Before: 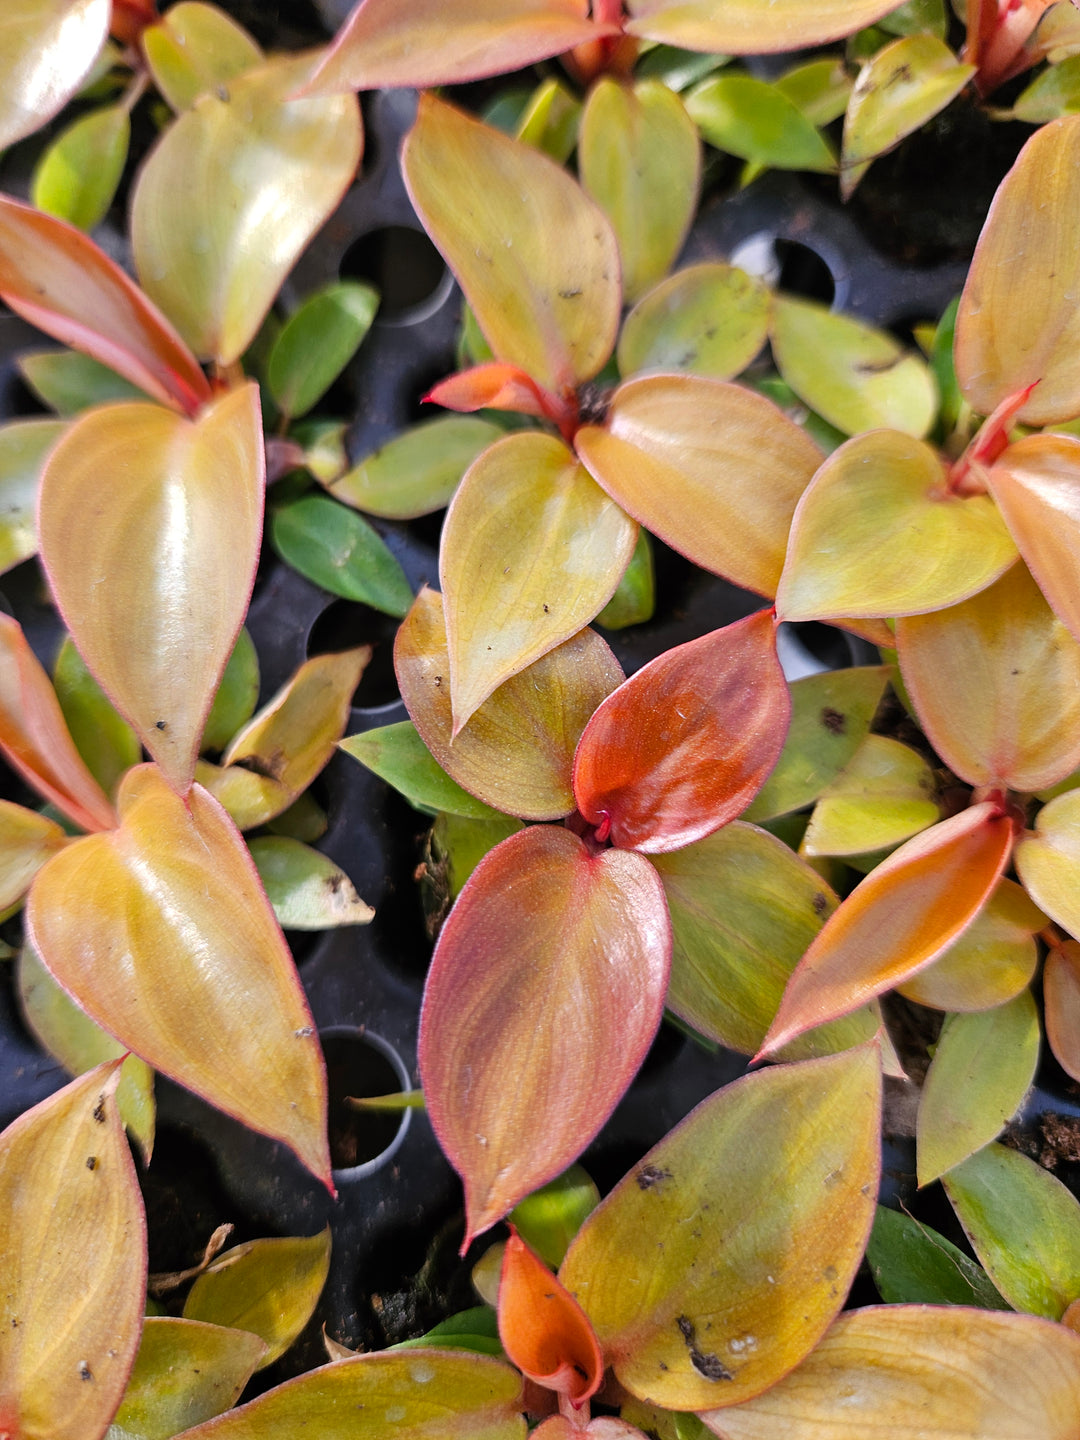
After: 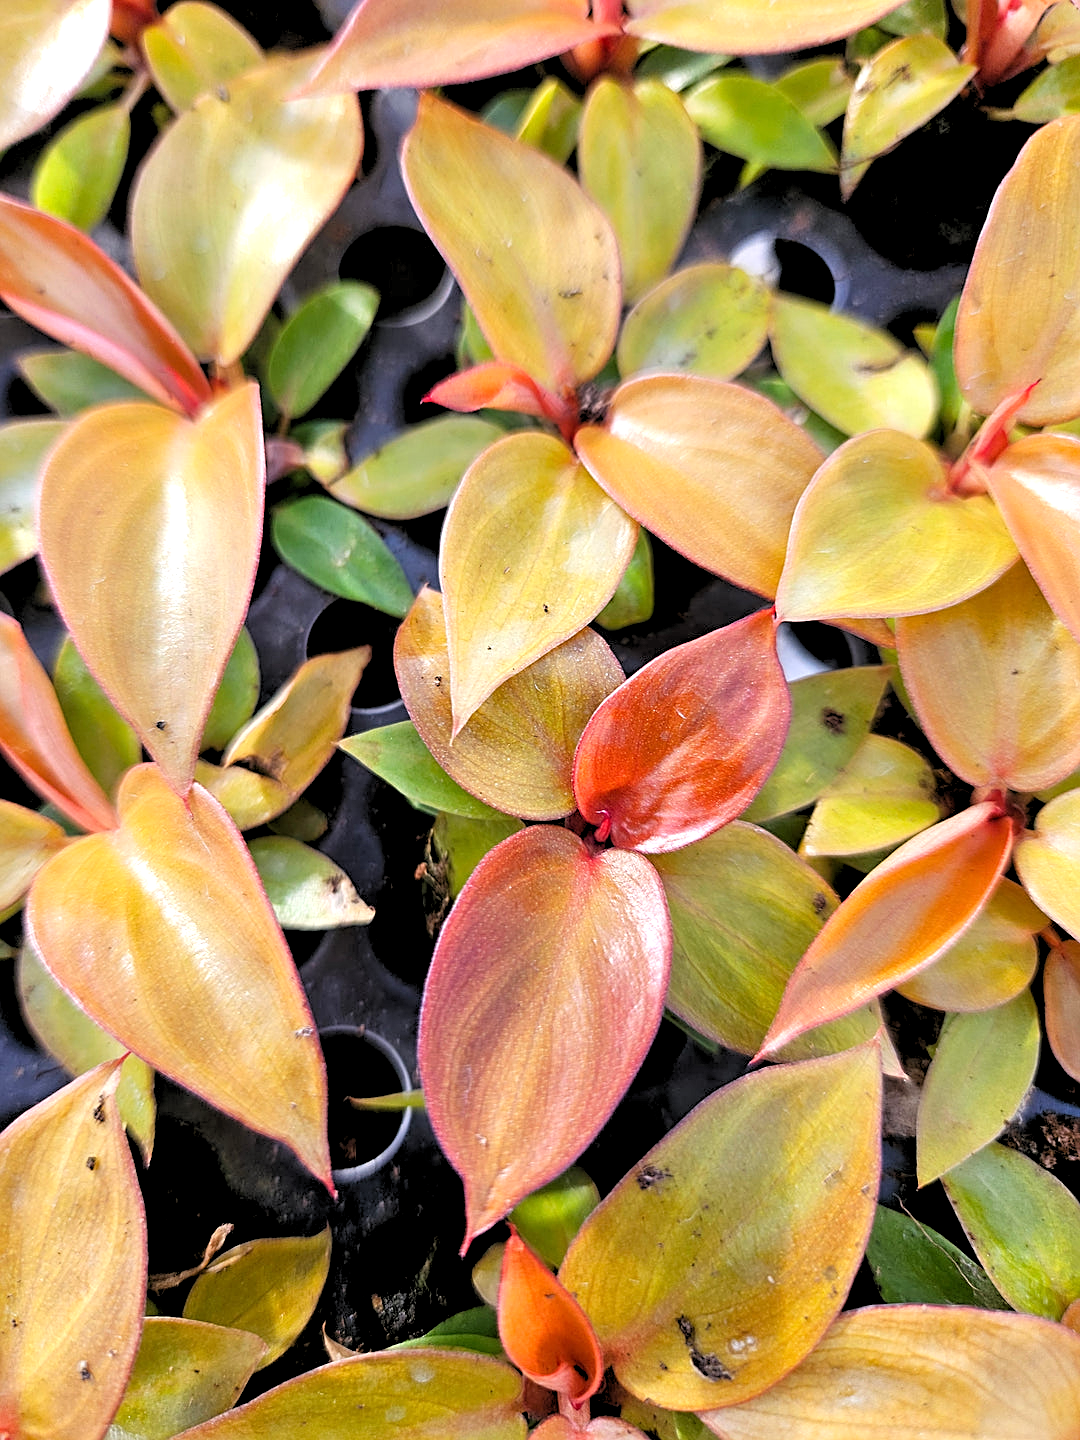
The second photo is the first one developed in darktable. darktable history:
exposure: exposure 0.236 EV, compensate highlight preservation false
sharpen: on, module defaults
rgb levels: levels [[0.013, 0.434, 0.89], [0, 0.5, 1], [0, 0.5, 1]]
